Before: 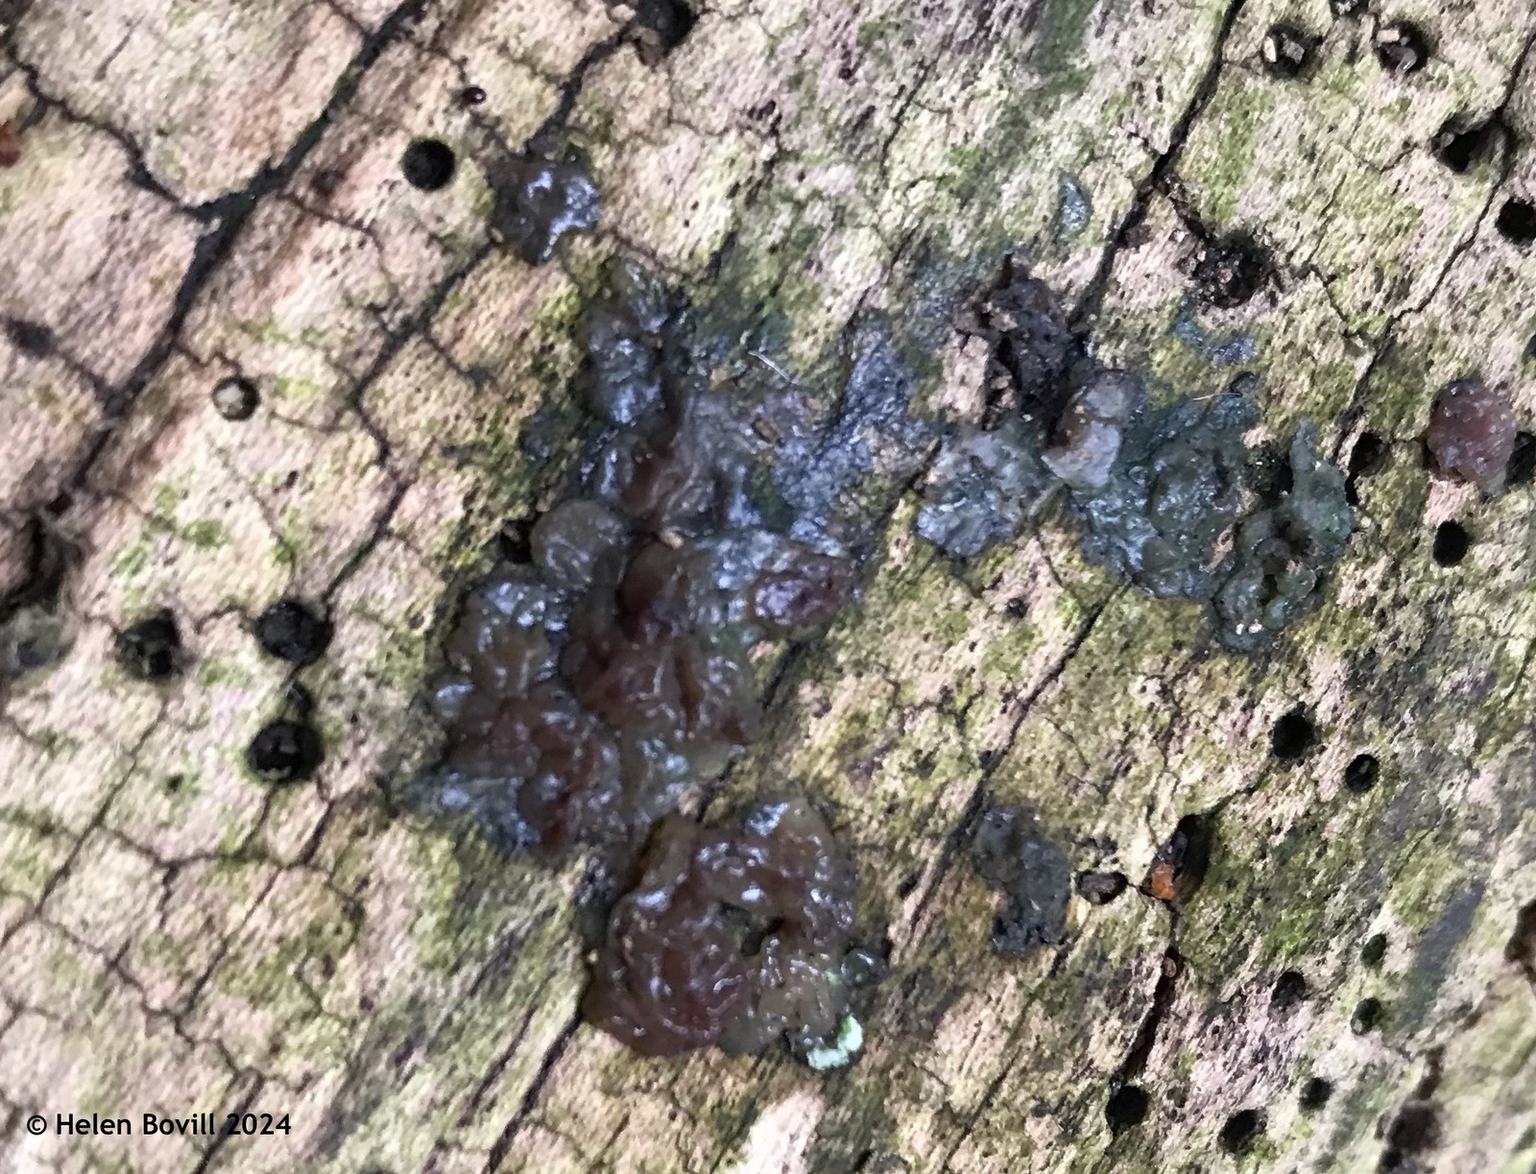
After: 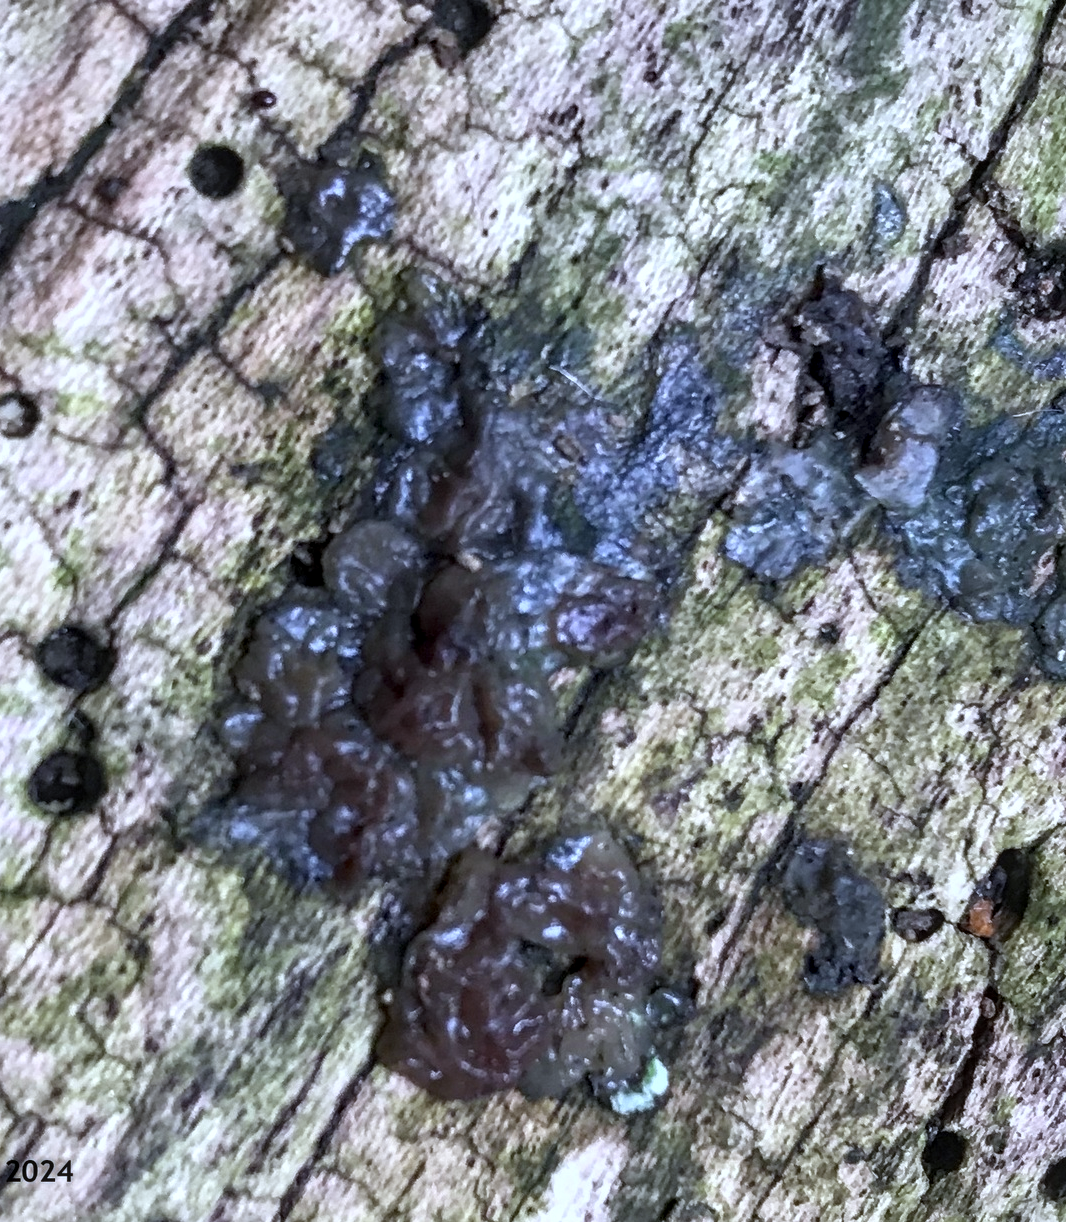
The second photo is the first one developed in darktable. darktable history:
local contrast: on, module defaults
white balance: red 0.926, green 1.003, blue 1.133
crop and rotate: left 14.436%, right 18.898%
